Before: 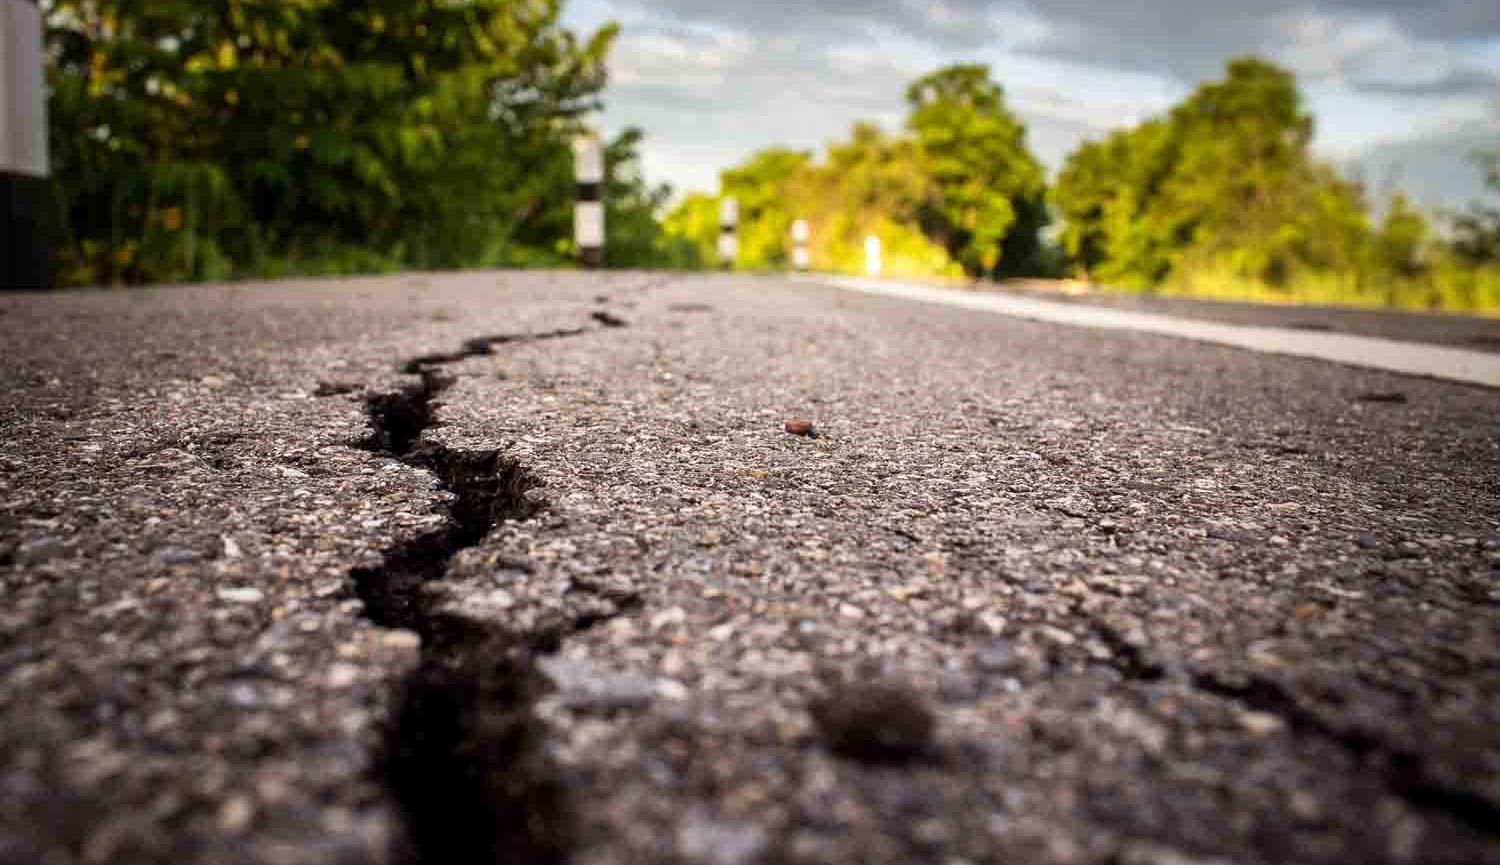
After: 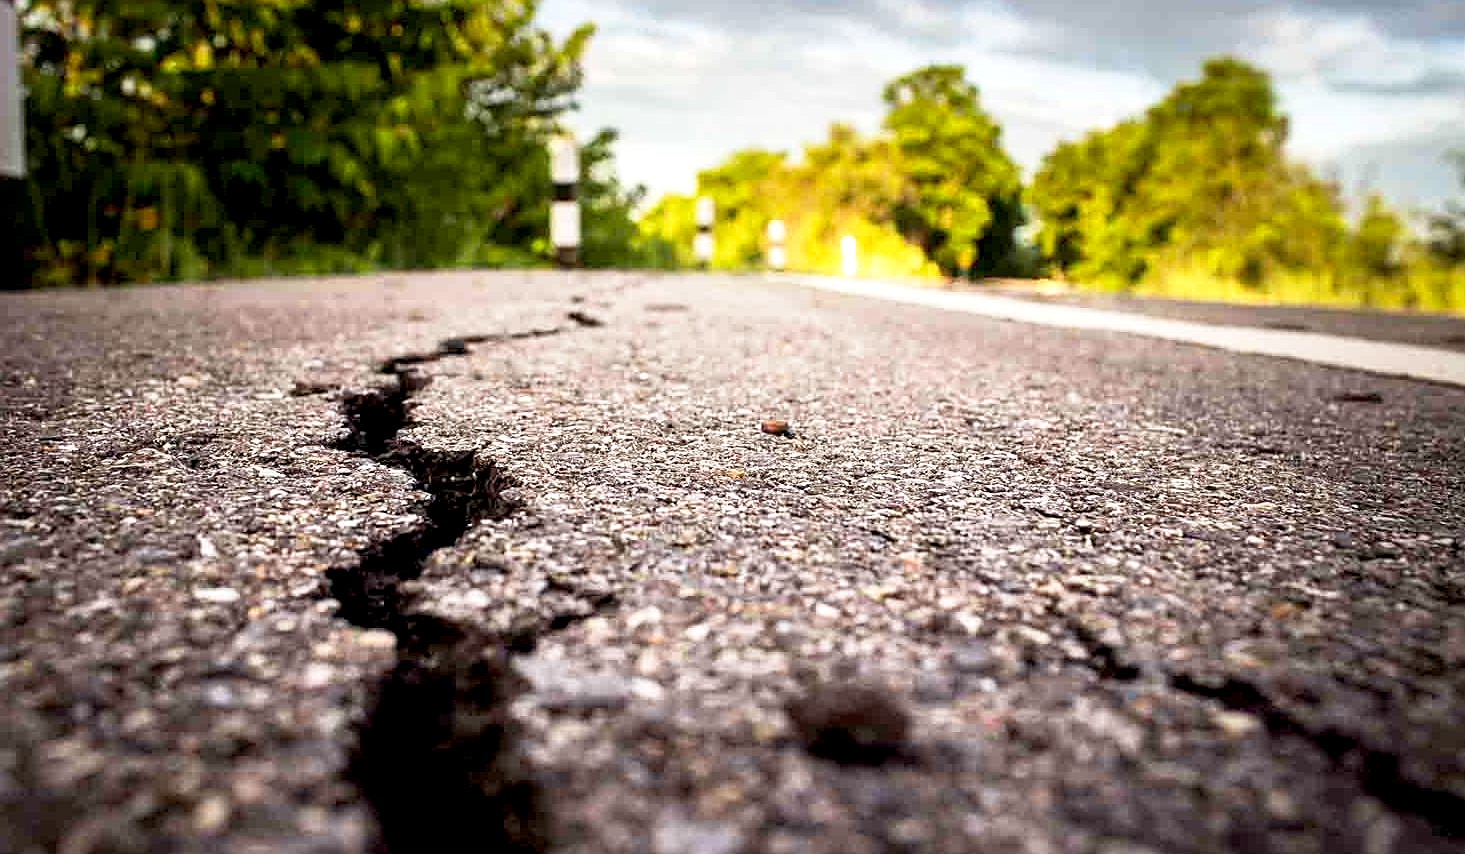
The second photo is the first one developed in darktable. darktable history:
exposure: black level correction 0.005, exposure 0.281 EV, compensate highlight preservation false
base curve: curves: ch0 [(0, 0) (0.666, 0.806) (1, 1)], preserve colors none
crop and rotate: left 1.695%, right 0.611%, bottom 1.191%
sharpen: on, module defaults
